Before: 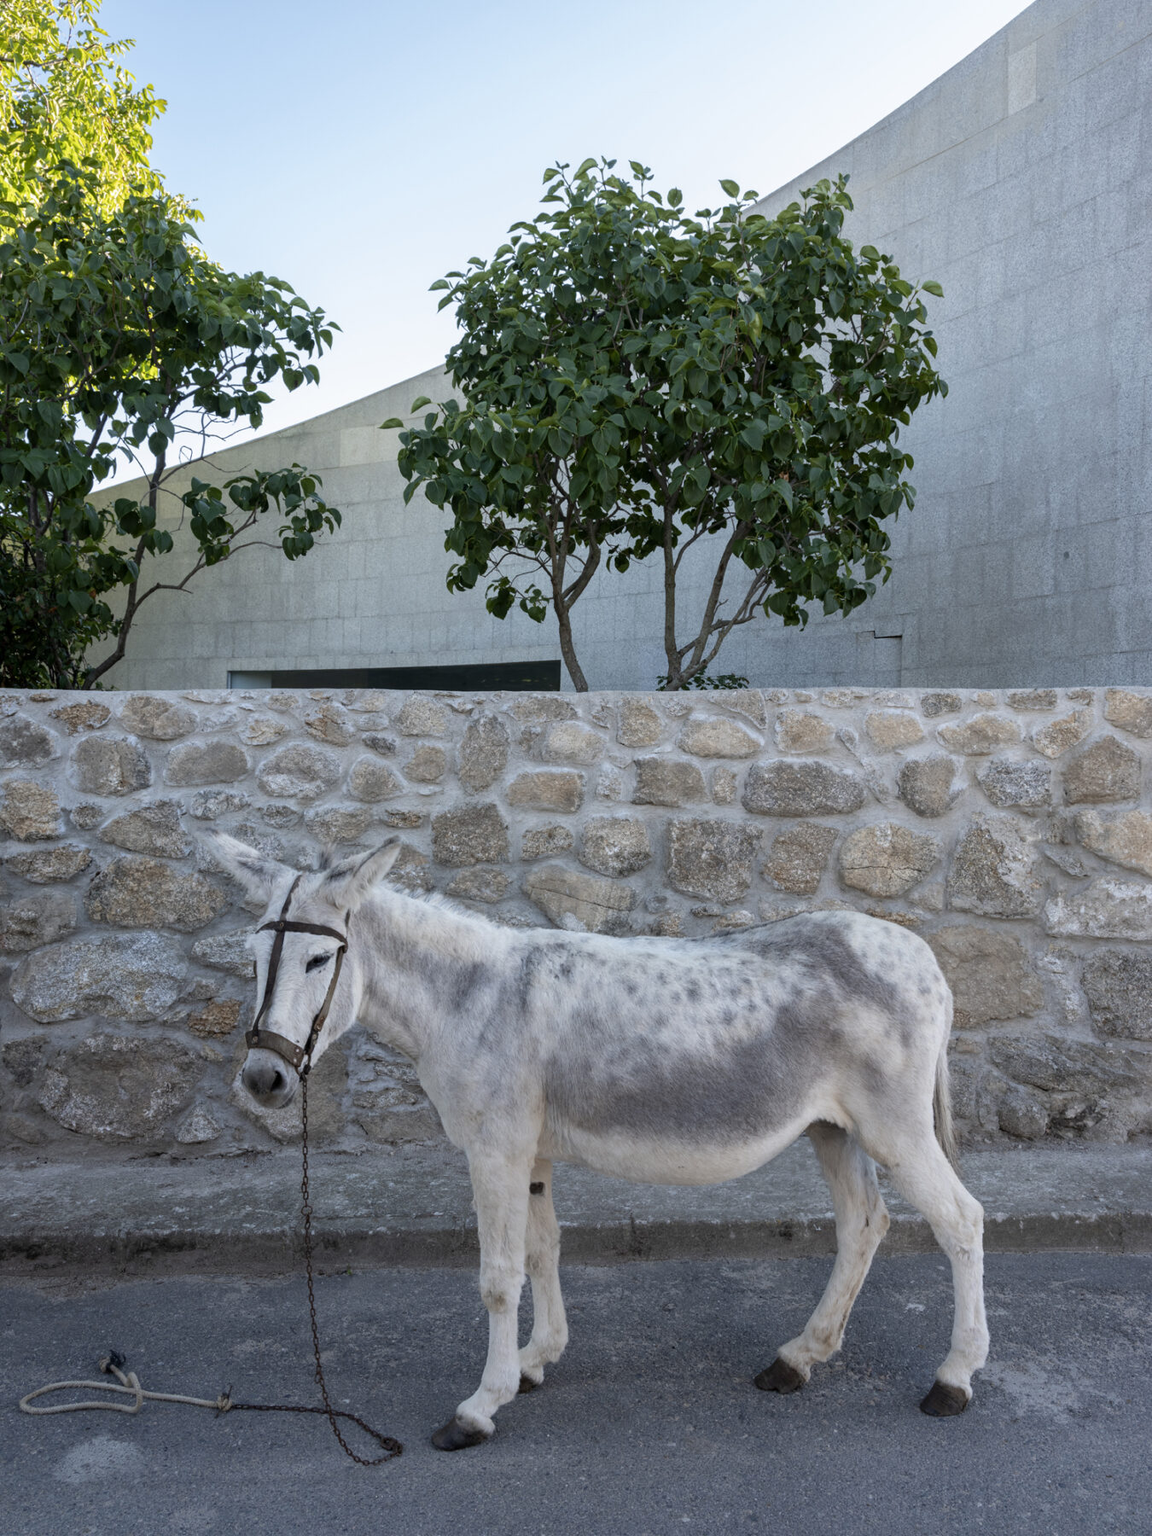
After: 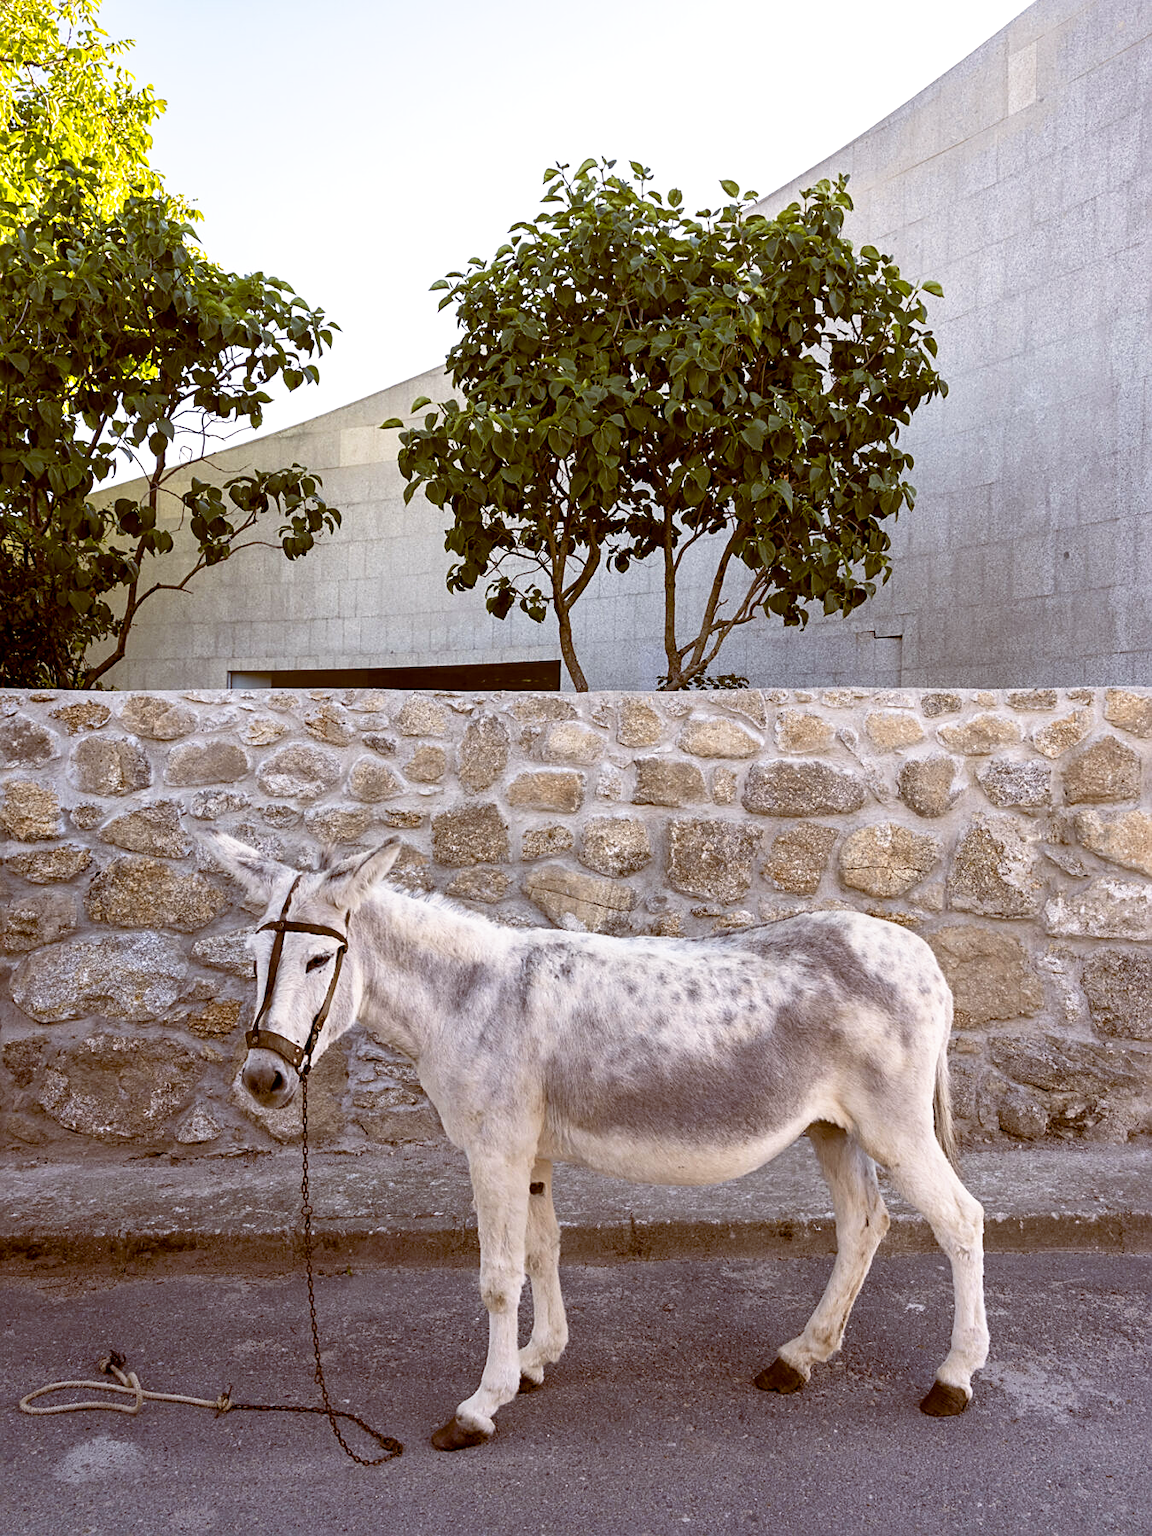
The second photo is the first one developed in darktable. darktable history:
base curve: curves: ch0 [(0, 0) (0.688, 0.865) (1, 1)], preserve colors none
color balance rgb: highlights gain › chroma 1.588%, highlights gain › hue 56.47°, global offset › chroma 0.398%, global offset › hue 34.33°, perceptual saturation grading › global saturation 25.274%, contrast 14.7%
sharpen: on, module defaults
